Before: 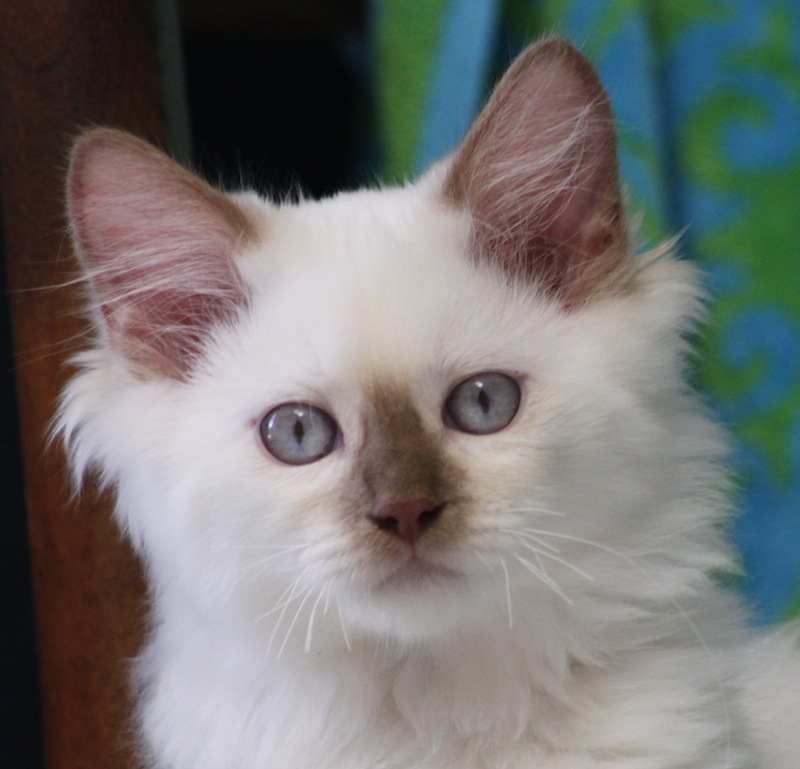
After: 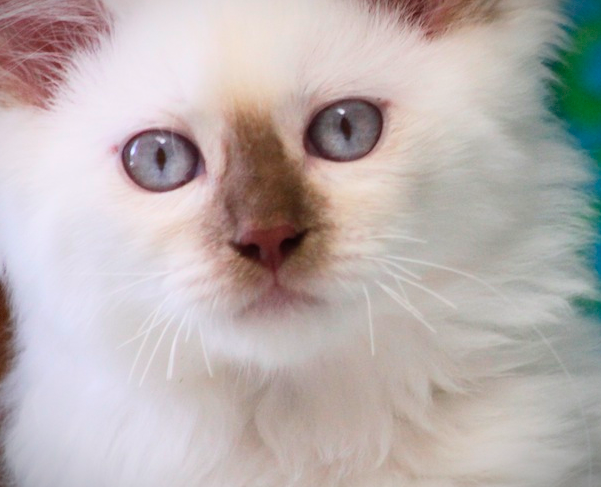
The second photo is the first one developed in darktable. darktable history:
contrast brightness saturation: contrast 0.198, brightness 0.156, saturation 0.226
vignetting: fall-off start 85.83%, fall-off radius 80.35%, brightness -0.576, saturation -0.254, width/height ratio 1.226, dithering 8-bit output
crop and rotate: left 17.356%, top 35.578%, right 7.482%, bottom 1.053%
